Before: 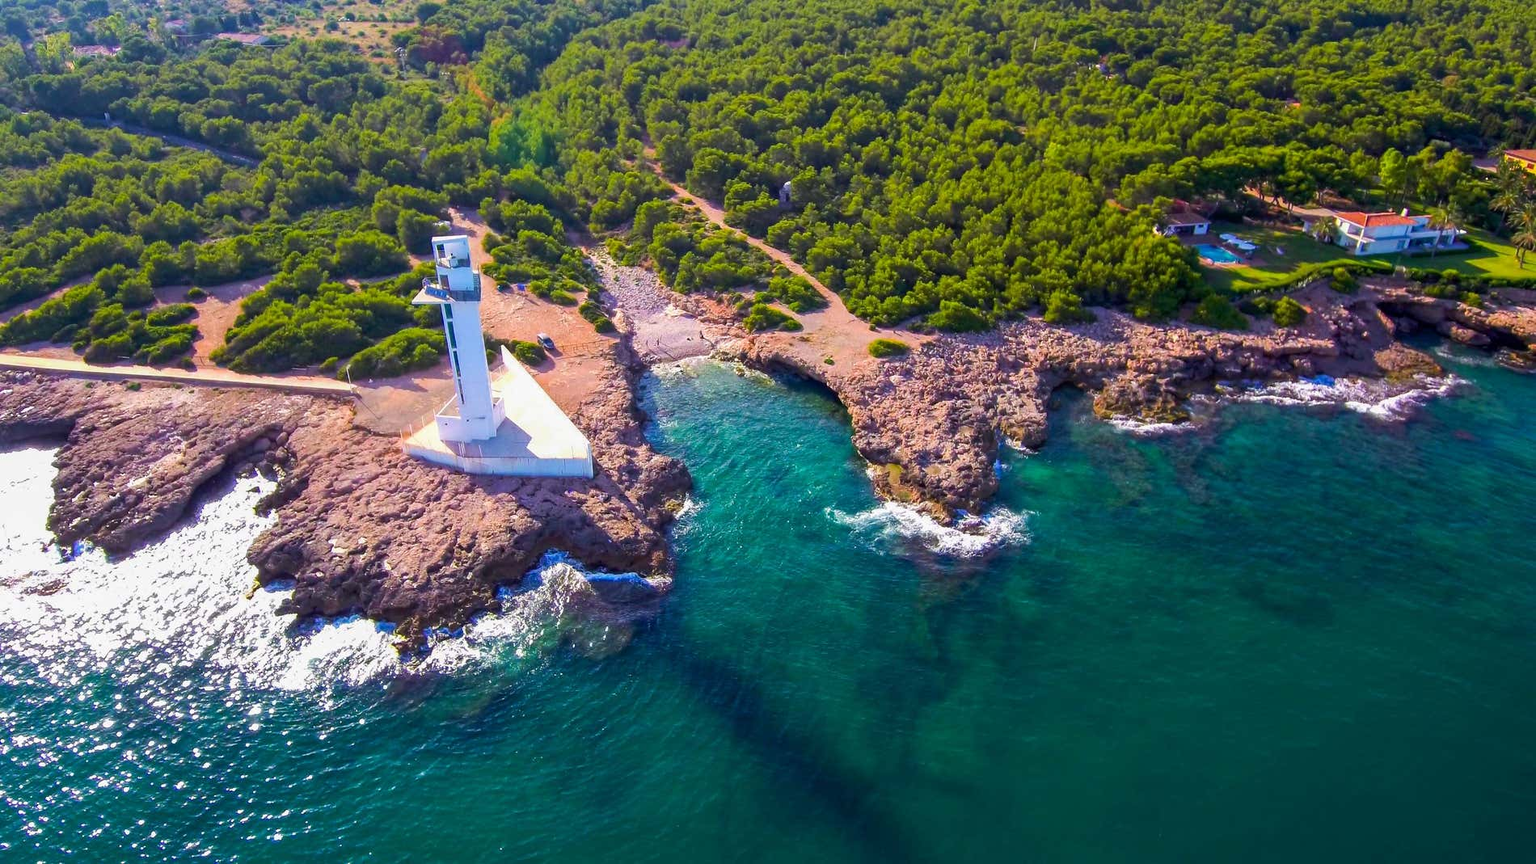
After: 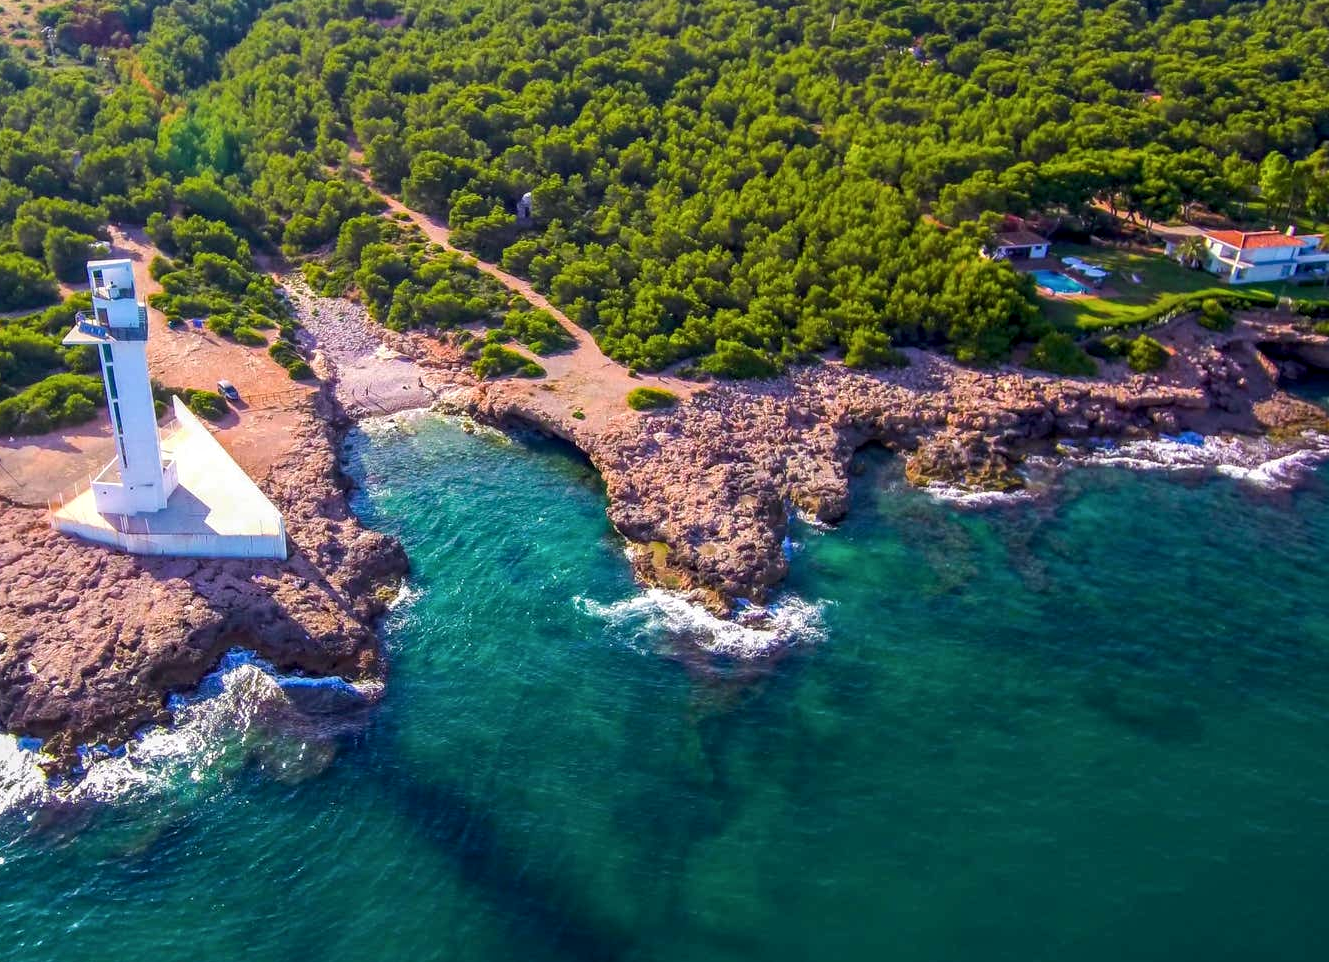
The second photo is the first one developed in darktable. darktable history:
crop and rotate: left 23.538%, top 3.068%, right 6.484%, bottom 6.881%
local contrast: on, module defaults
